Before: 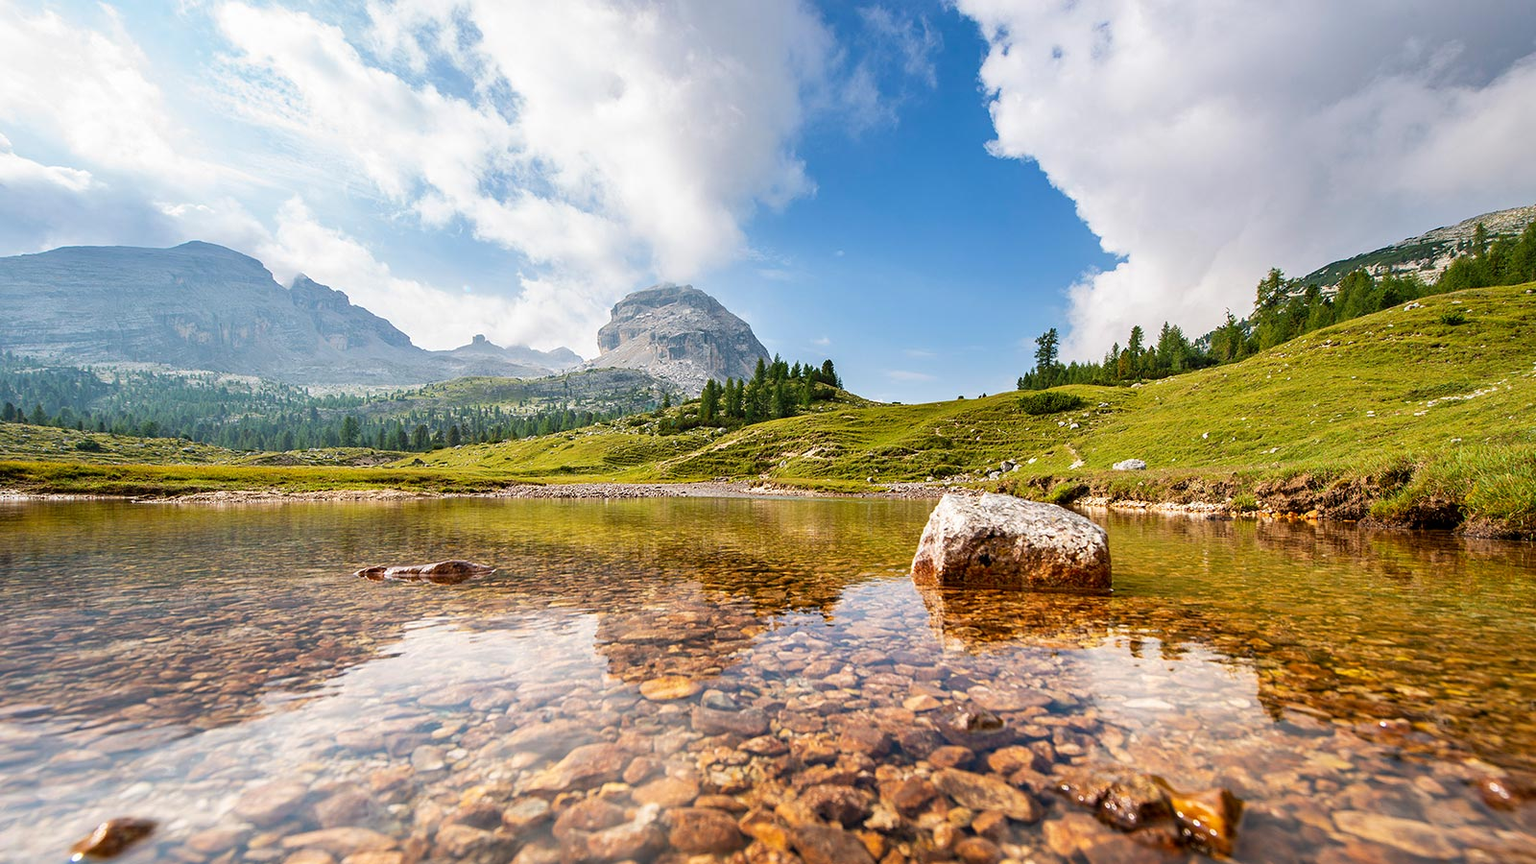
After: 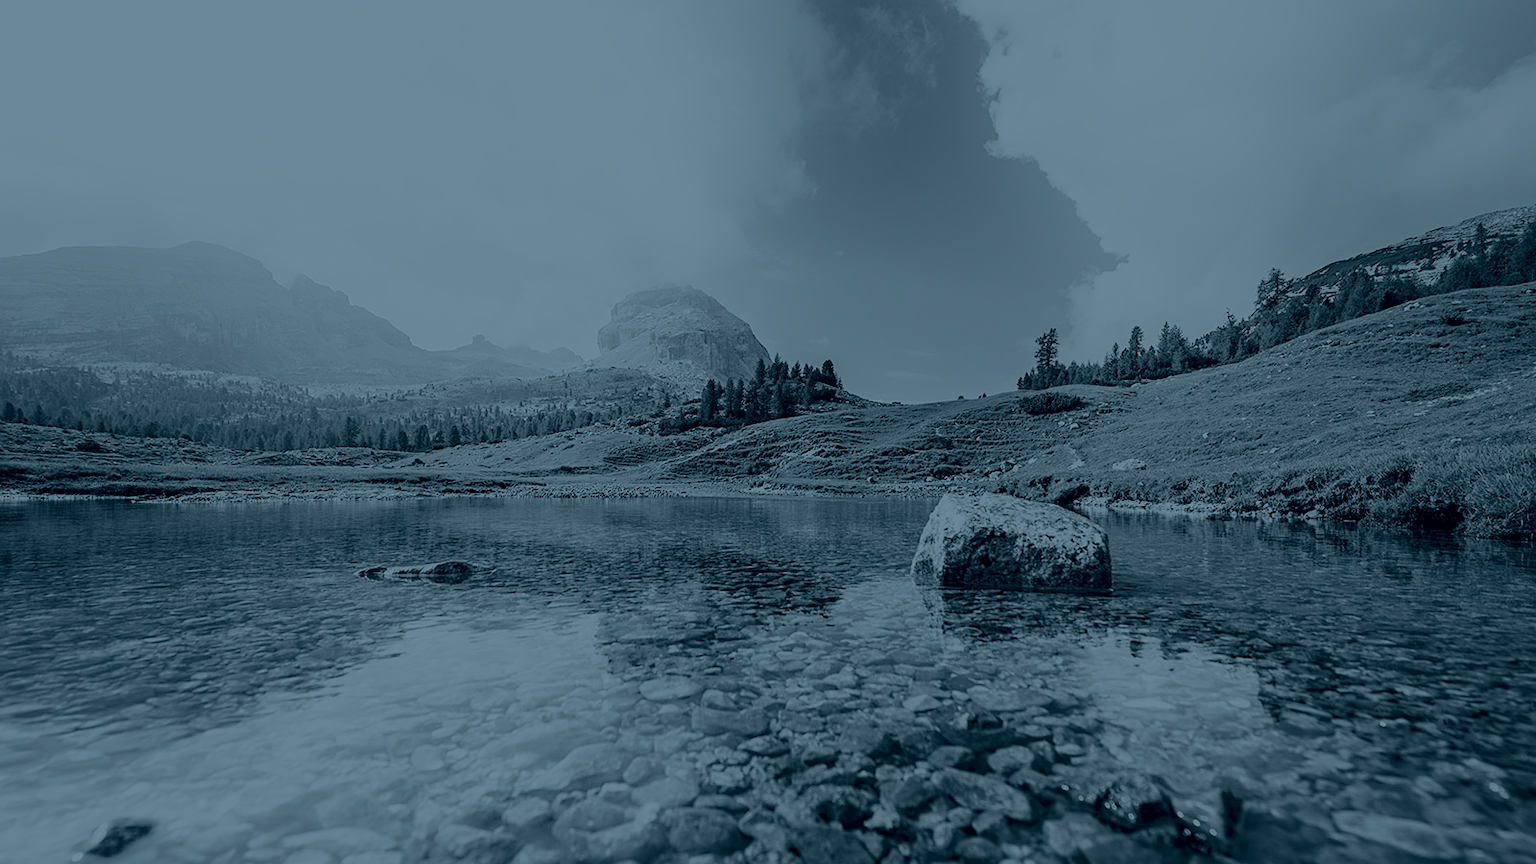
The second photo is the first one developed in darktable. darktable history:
tone curve: curves: ch0 [(0, 0.036) (0.119, 0.115) (0.466, 0.498) (0.715, 0.767) (0.817, 0.865) (1, 0.998)]; ch1 [(0, 0) (0.377, 0.424) (0.442, 0.491) (0.487, 0.502) (0.514, 0.512) (0.536, 0.577) (0.66, 0.724) (1, 1)]; ch2 [(0, 0) (0.38, 0.405) (0.463, 0.443) (0.492, 0.486) (0.526, 0.541) (0.578, 0.598) (1, 1)], color space Lab, independent channels, preserve colors none
colorize: hue 194.4°, saturation 29%, source mix 61.75%, lightness 3.98%, version 1
shadows and highlights: shadows -90, highlights 90, soften with gaussian
sharpen: amount 0.2
